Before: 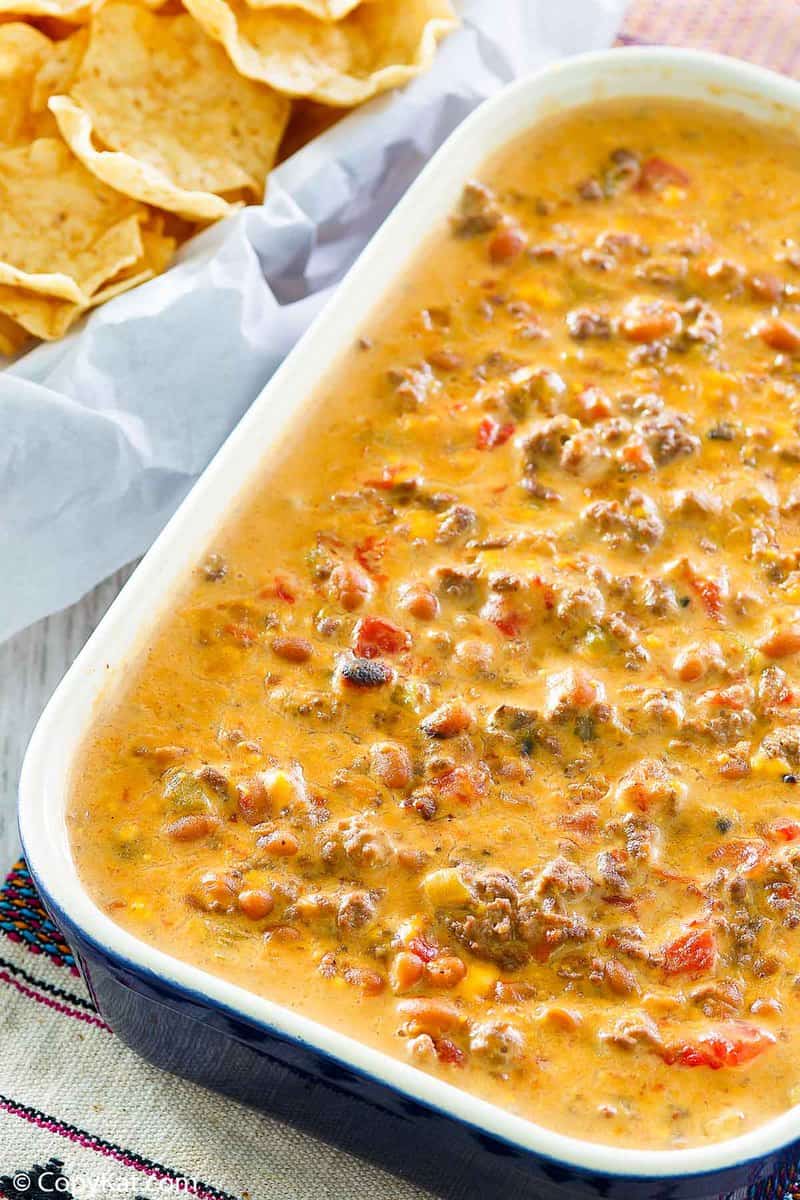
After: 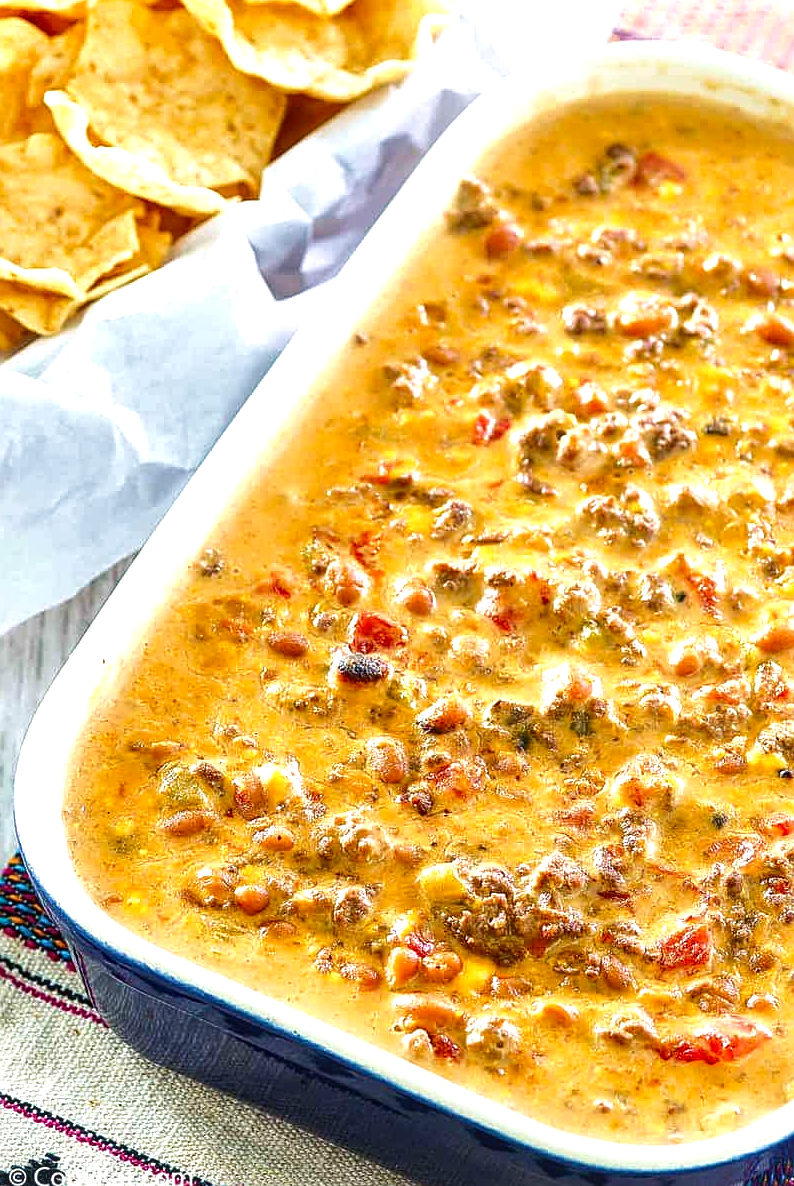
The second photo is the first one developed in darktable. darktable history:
local contrast: on, module defaults
crop: left 0.503%, top 0.475%, right 0.181%, bottom 0.663%
velvia: on, module defaults
tone curve: curves: ch0 [(0, 0) (0.003, 0.002) (0.011, 0.009) (0.025, 0.02) (0.044, 0.035) (0.069, 0.055) (0.1, 0.08) (0.136, 0.109) (0.177, 0.142) (0.224, 0.179) (0.277, 0.222) (0.335, 0.268) (0.399, 0.329) (0.468, 0.409) (0.543, 0.495) (0.623, 0.579) (0.709, 0.669) (0.801, 0.767) (0.898, 0.885) (1, 1)], color space Lab, independent channels, preserve colors none
exposure: black level correction 0.001, exposure 0.5 EV, compensate exposure bias true, compensate highlight preservation false
sharpen: on, module defaults
tone equalizer: edges refinement/feathering 500, mask exposure compensation -1.57 EV, preserve details no
